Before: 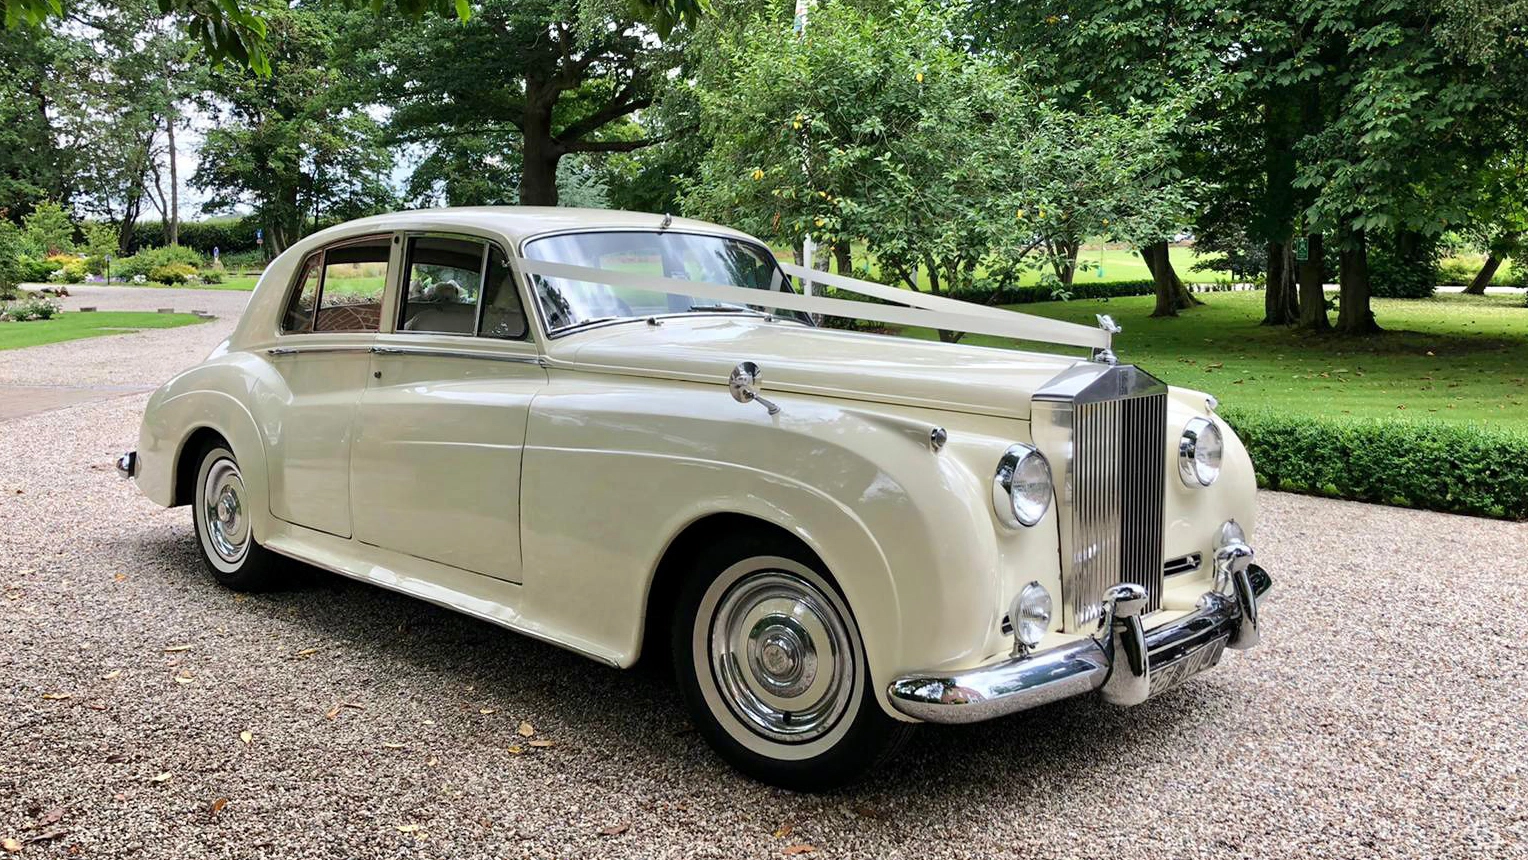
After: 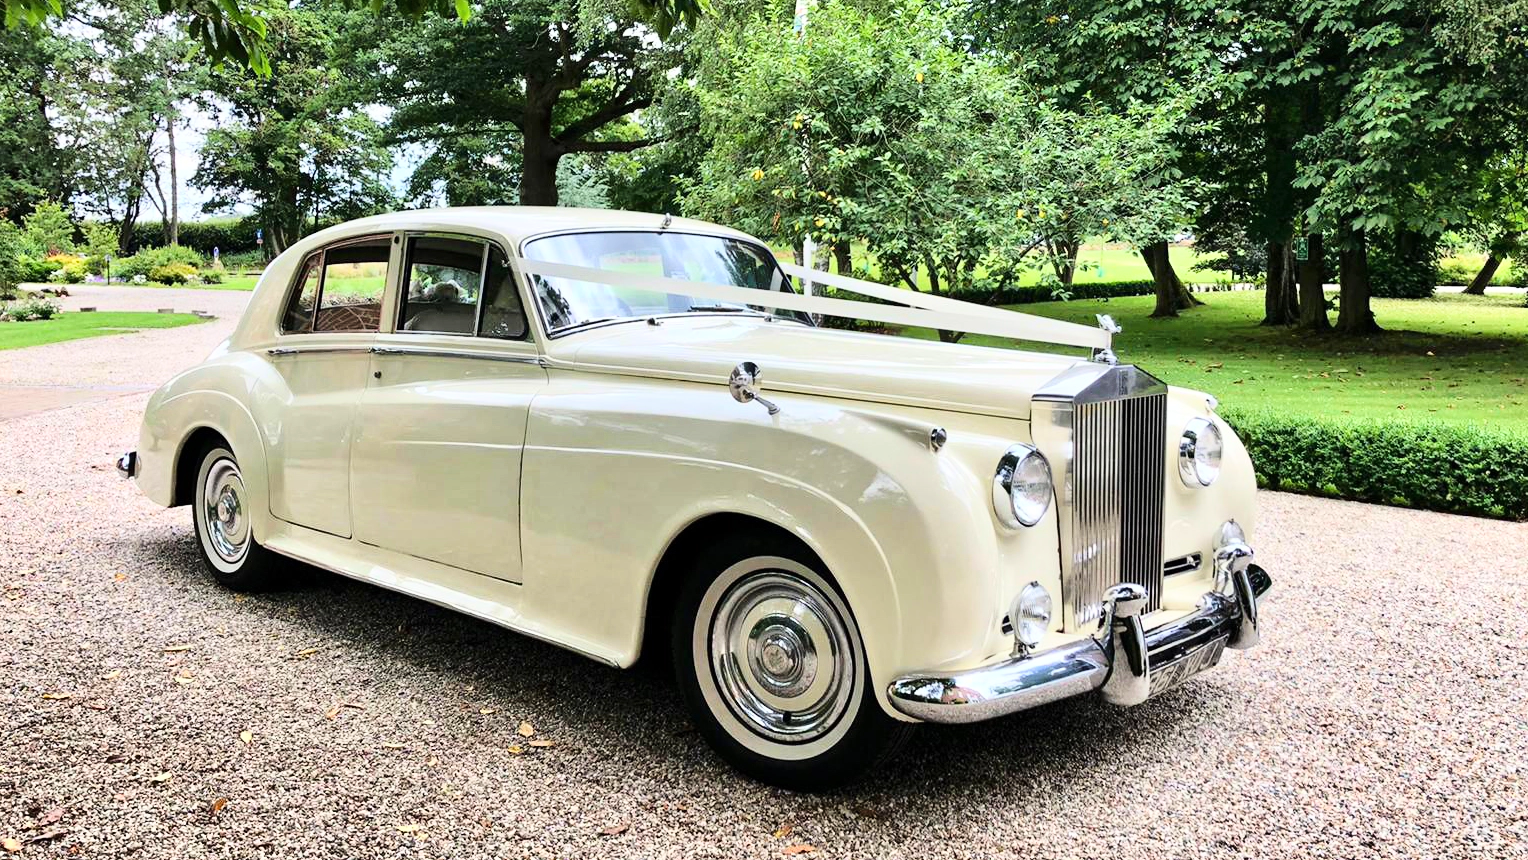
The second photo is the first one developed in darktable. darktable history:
base curve: curves: ch0 [(0, 0) (0.028, 0.03) (0.121, 0.232) (0.46, 0.748) (0.859, 0.968) (1, 1)]
shadows and highlights: soften with gaussian
